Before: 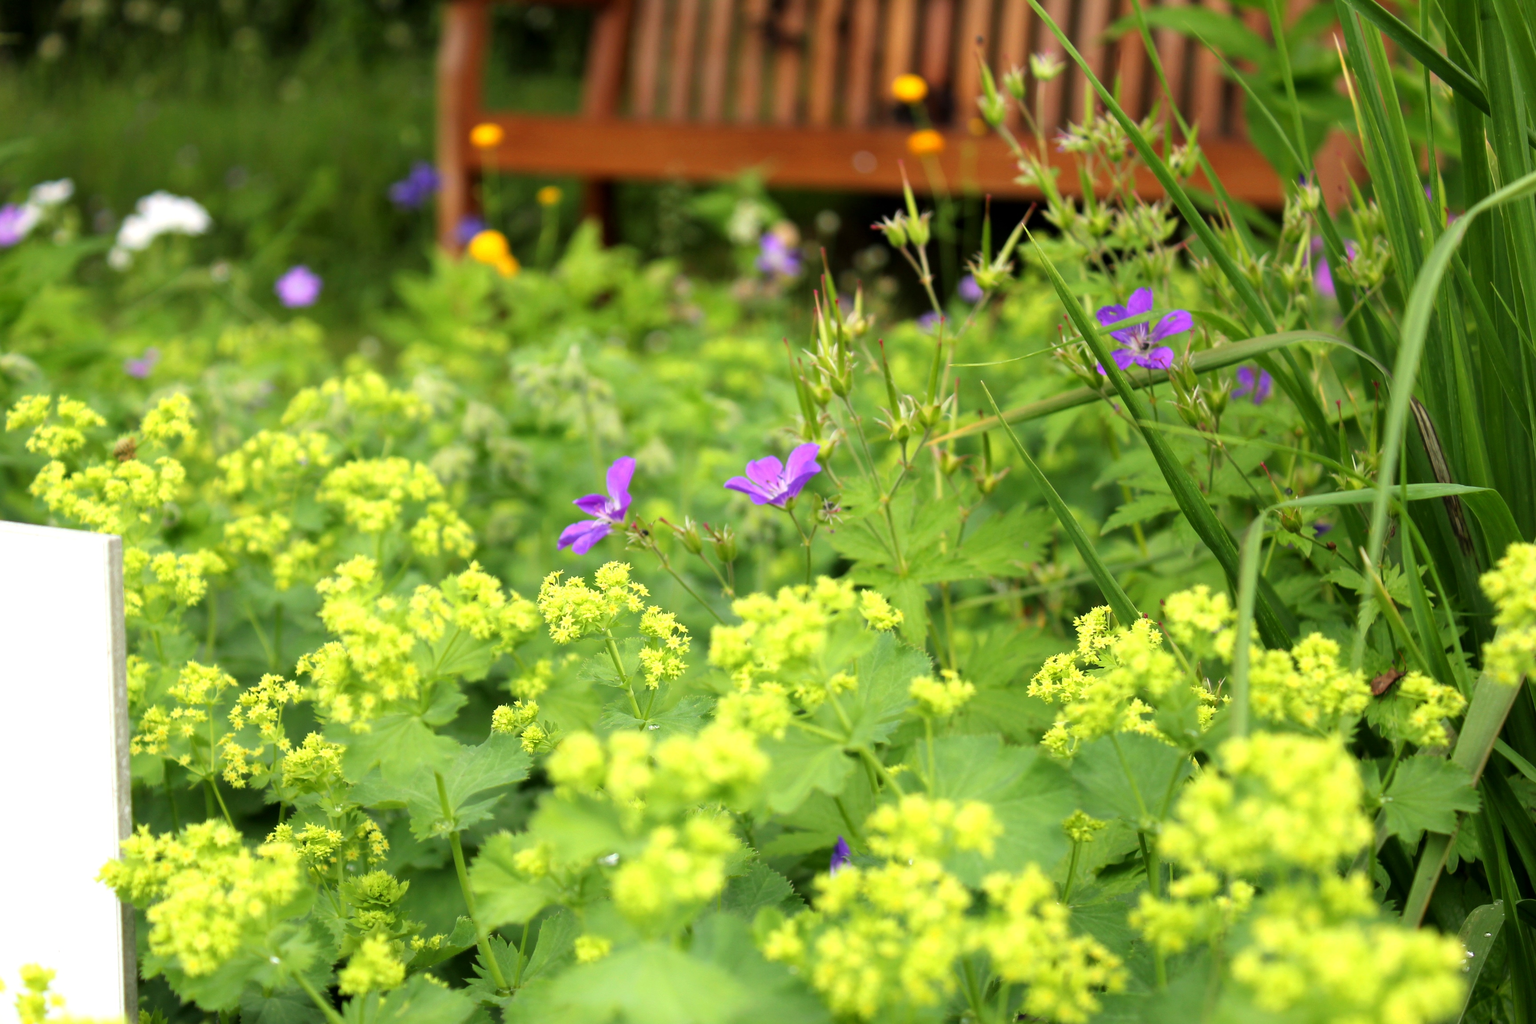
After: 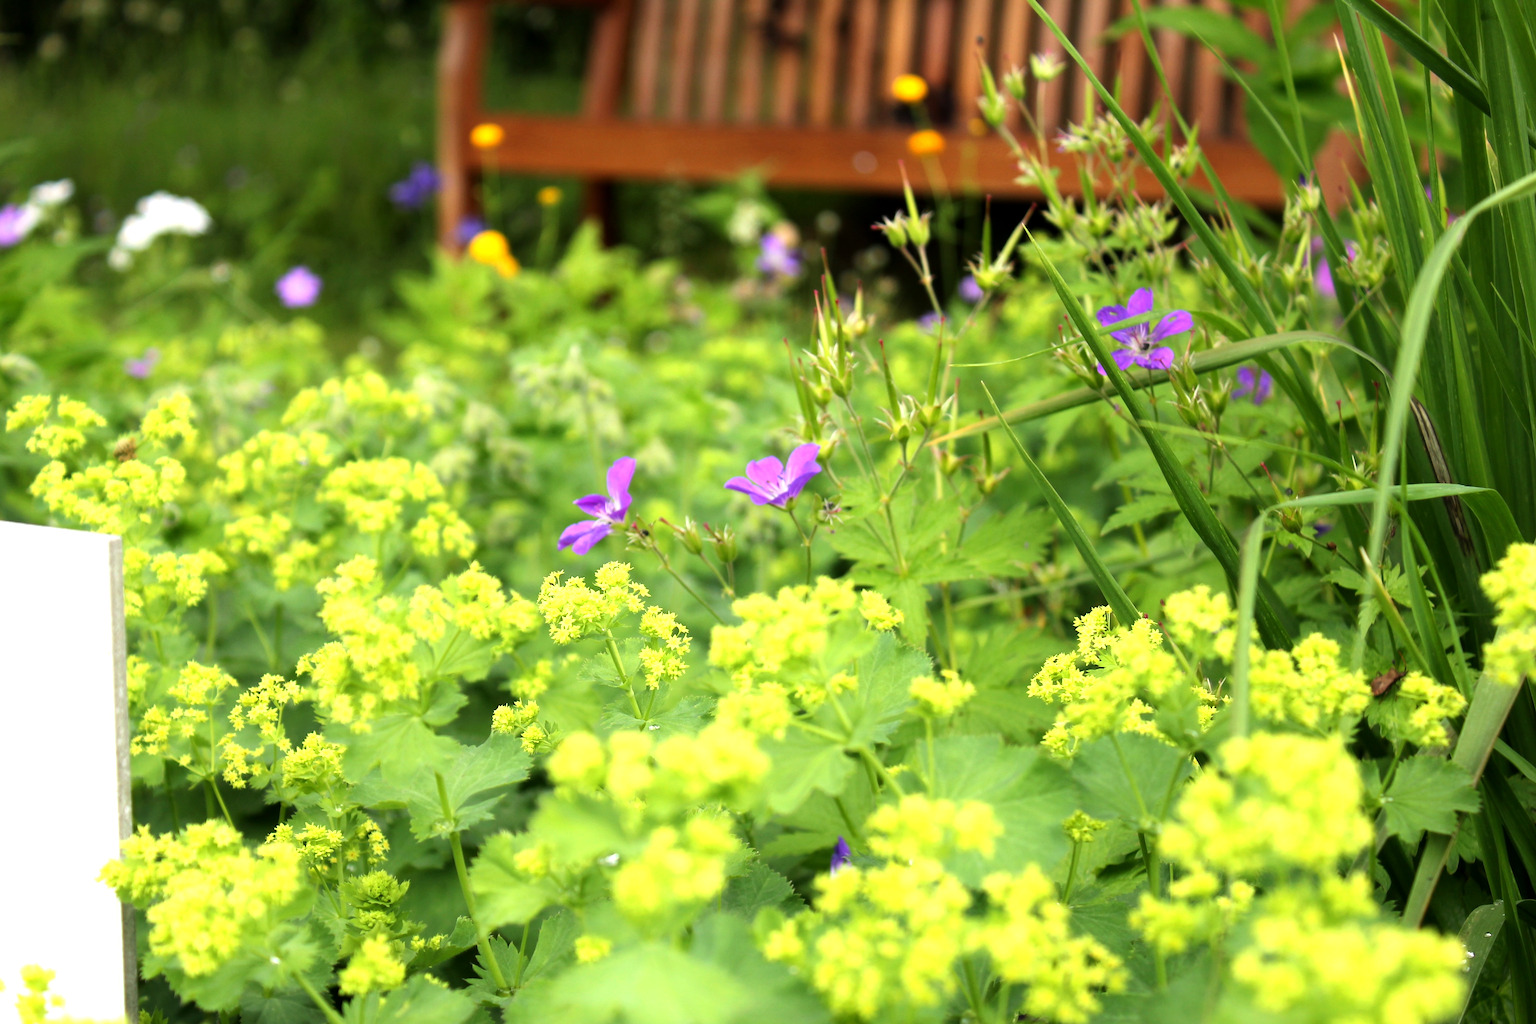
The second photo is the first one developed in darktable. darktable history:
tone equalizer: -8 EV -0.45 EV, -7 EV -0.381 EV, -6 EV -0.331 EV, -5 EV -0.198 EV, -3 EV 0.245 EV, -2 EV 0.354 EV, -1 EV 0.391 EV, +0 EV 0.408 EV, edges refinement/feathering 500, mask exposure compensation -1.57 EV, preserve details guided filter
